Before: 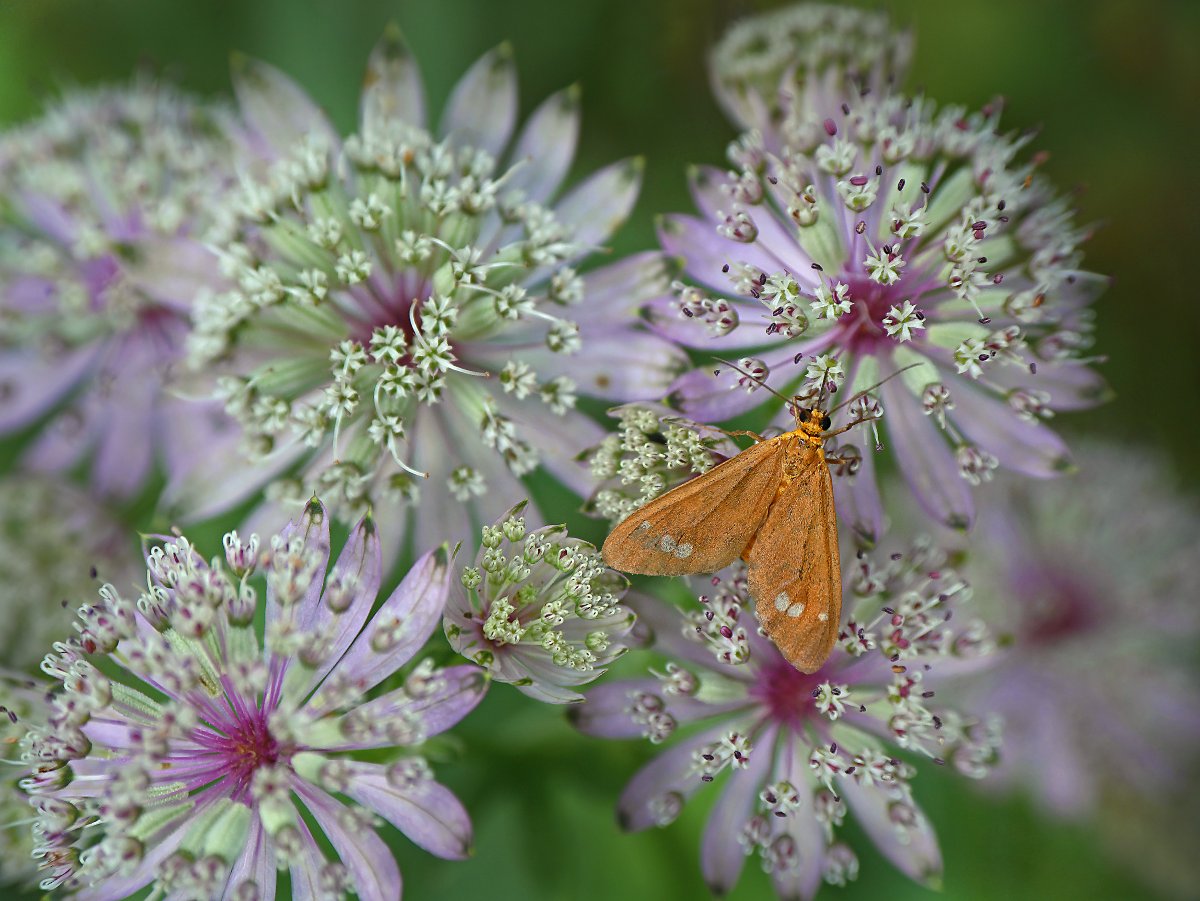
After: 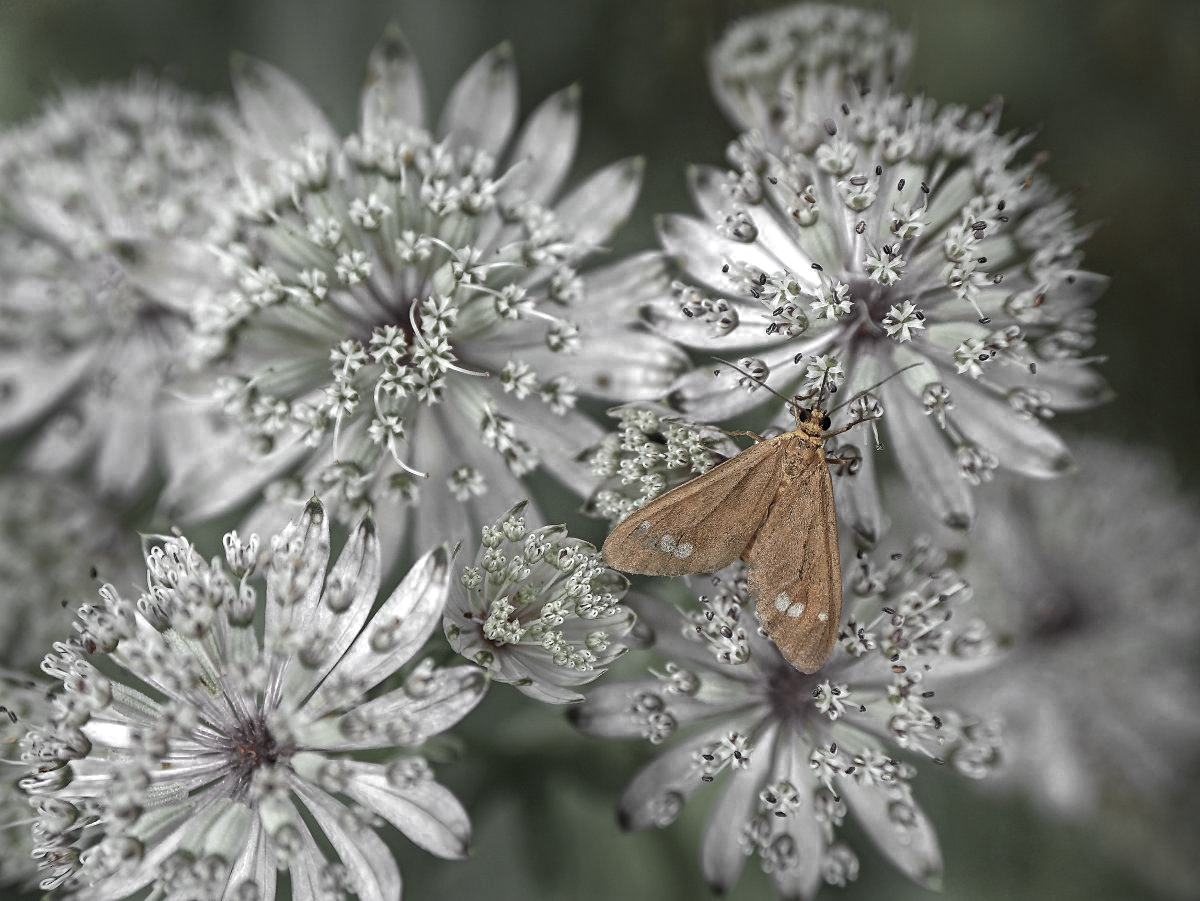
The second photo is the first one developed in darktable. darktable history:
color zones: curves: ch0 [(0, 0.613) (0.01, 0.613) (0.245, 0.448) (0.498, 0.529) (0.642, 0.665) (0.879, 0.777) (0.99, 0.613)]; ch1 [(0, 0.035) (0.121, 0.189) (0.259, 0.197) (0.415, 0.061) (0.589, 0.022) (0.732, 0.022) (0.857, 0.026) (0.991, 0.053)]
local contrast: detail 130%
tone equalizer: mask exposure compensation -0.499 EV
